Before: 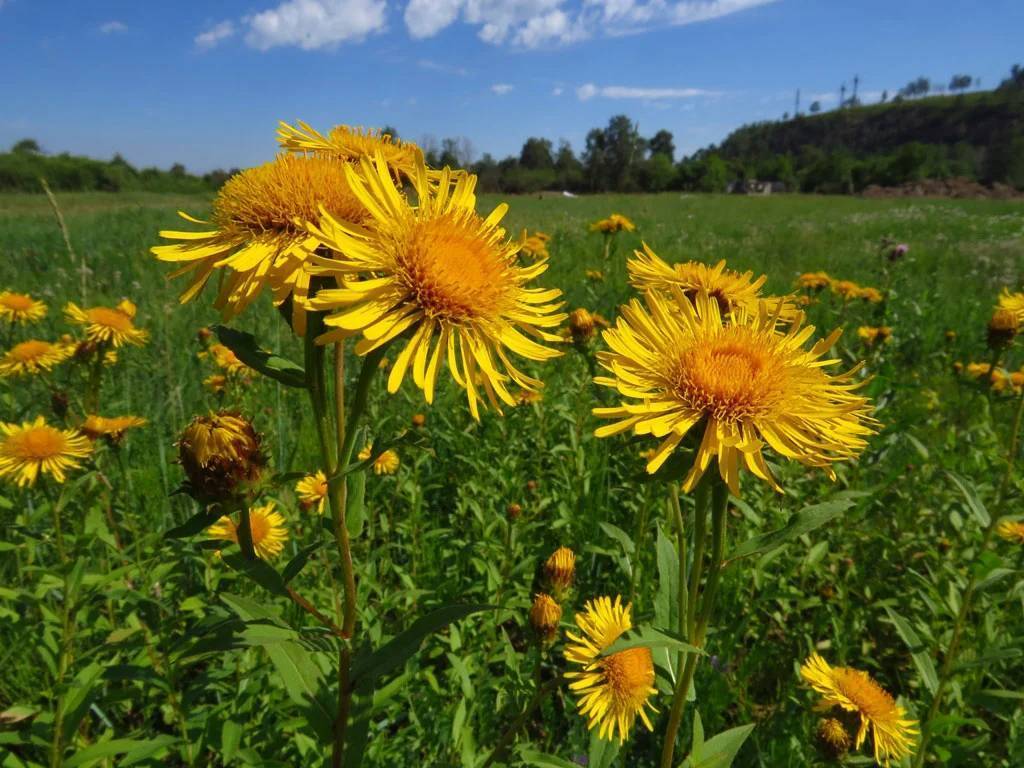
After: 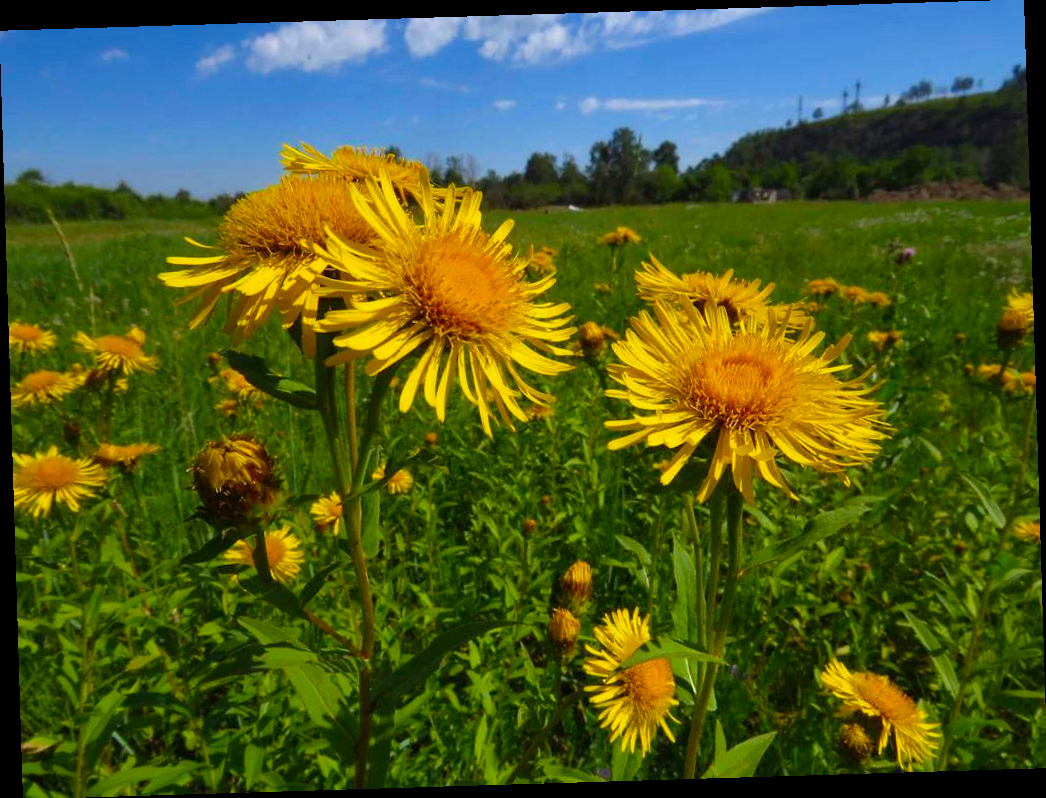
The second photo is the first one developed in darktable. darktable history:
contrast brightness saturation: saturation -0.05
color balance rgb: perceptual saturation grading › global saturation 30%, global vibrance 20%
rotate and perspective: rotation -1.75°, automatic cropping off
